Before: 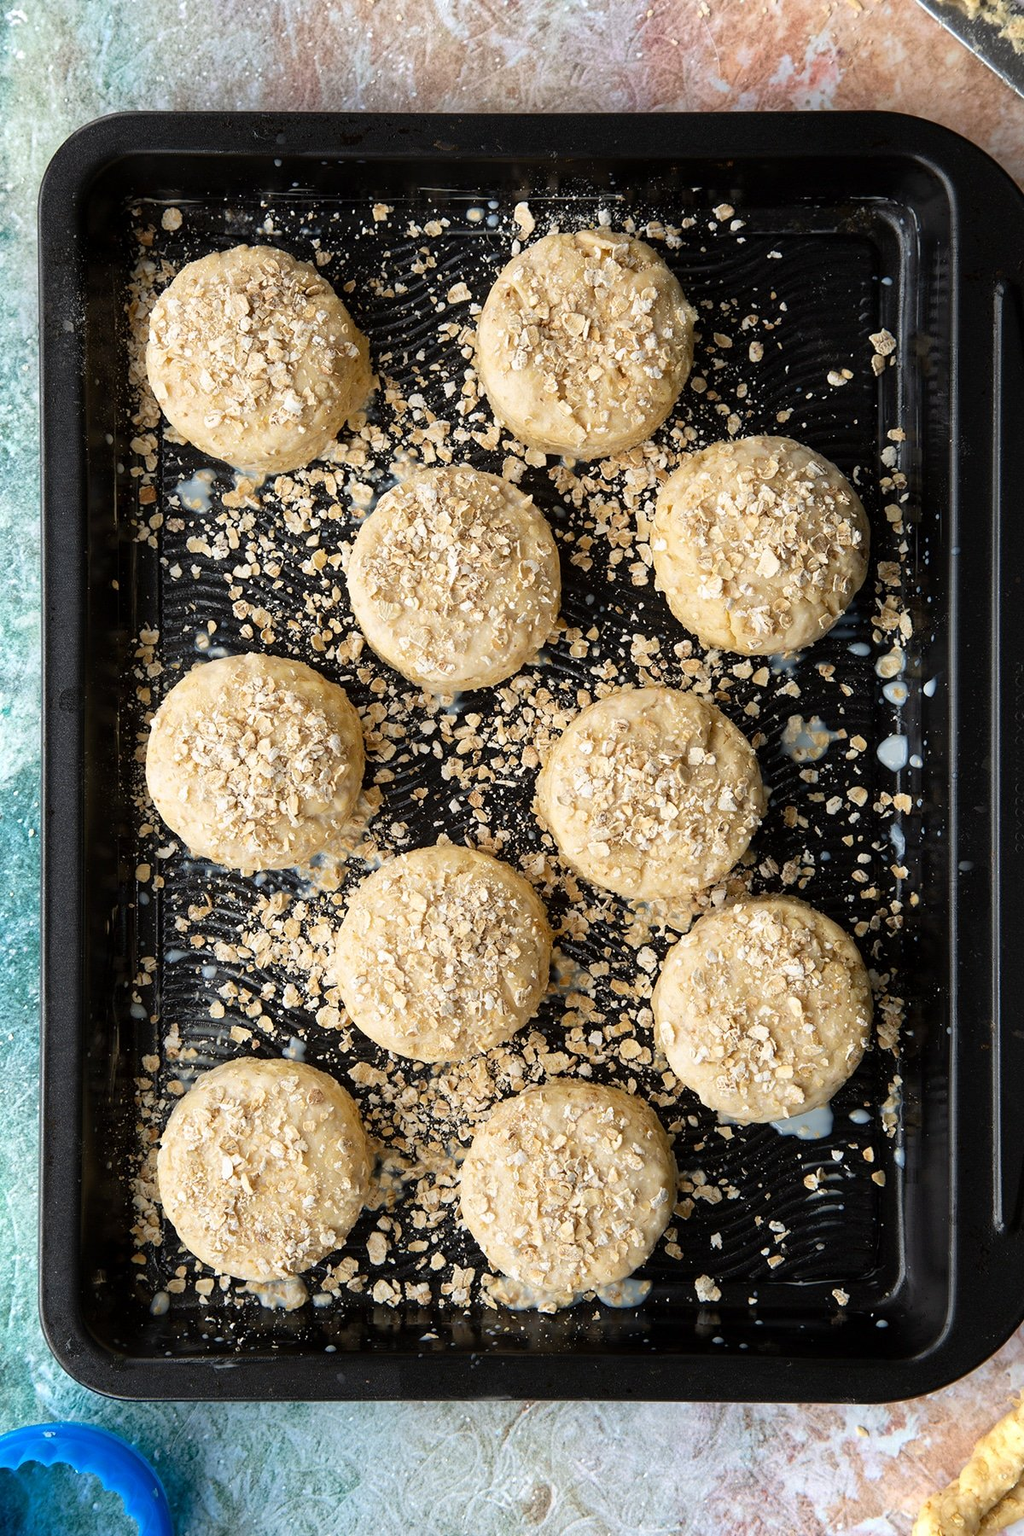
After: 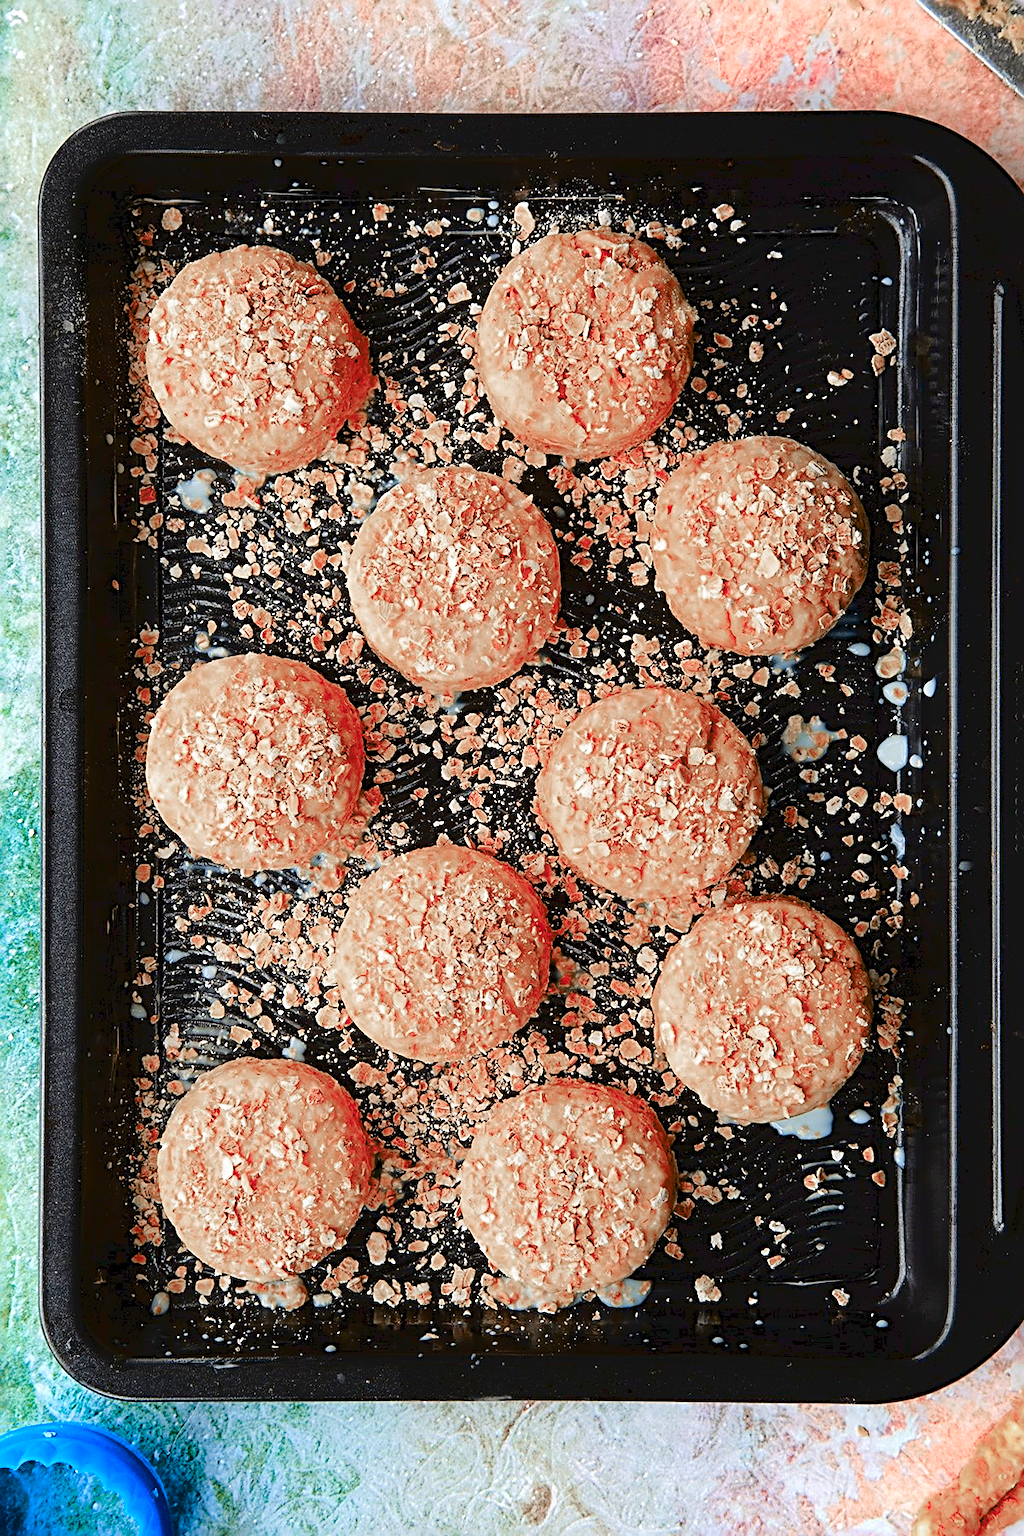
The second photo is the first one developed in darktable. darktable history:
color zones: curves: ch0 [(0.006, 0.385) (0.143, 0.563) (0.243, 0.321) (0.352, 0.464) (0.516, 0.456) (0.625, 0.5) (0.75, 0.5) (0.875, 0.5)]; ch1 [(0, 0.5) (0.134, 0.504) (0.246, 0.463) (0.421, 0.515) (0.5, 0.56) (0.625, 0.5) (0.75, 0.5) (0.875, 0.5)]; ch2 [(0, 0.5) (0.131, 0.426) (0.307, 0.289) (0.38, 0.188) (0.513, 0.216) (0.625, 0.548) (0.75, 0.468) (0.838, 0.396) (0.971, 0.311)]
tone curve: curves: ch0 [(0, 0) (0.003, 0.051) (0.011, 0.052) (0.025, 0.055) (0.044, 0.062) (0.069, 0.068) (0.1, 0.077) (0.136, 0.098) (0.177, 0.145) (0.224, 0.223) (0.277, 0.314) (0.335, 0.43) (0.399, 0.518) (0.468, 0.591) (0.543, 0.656) (0.623, 0.726) (0.709, 0.809) (0.801, 0.857) (0.898, 0.918) (1, 1)], color space Lab, linked channels, preserve colors none
color balance rgb: perceptual saturation grading › global saturation 44.015%, perceptual saturation grading › highlights -49.726%, perceptual saturation grading › shadows 29.81%, global vibrance 20%
sharpen: radius 2.807, amount 0.712
